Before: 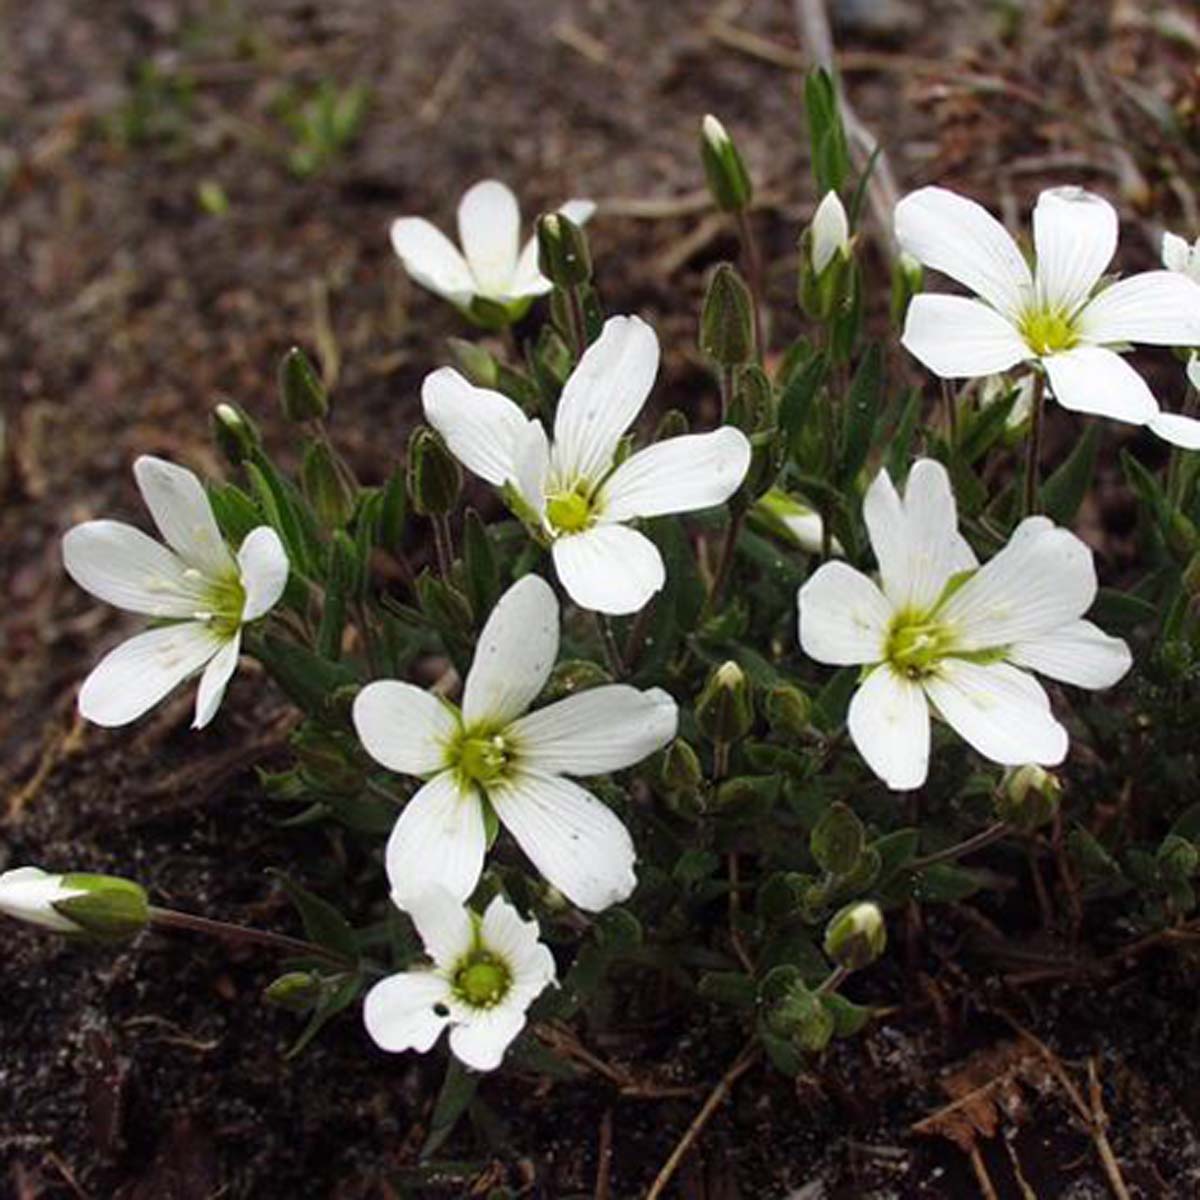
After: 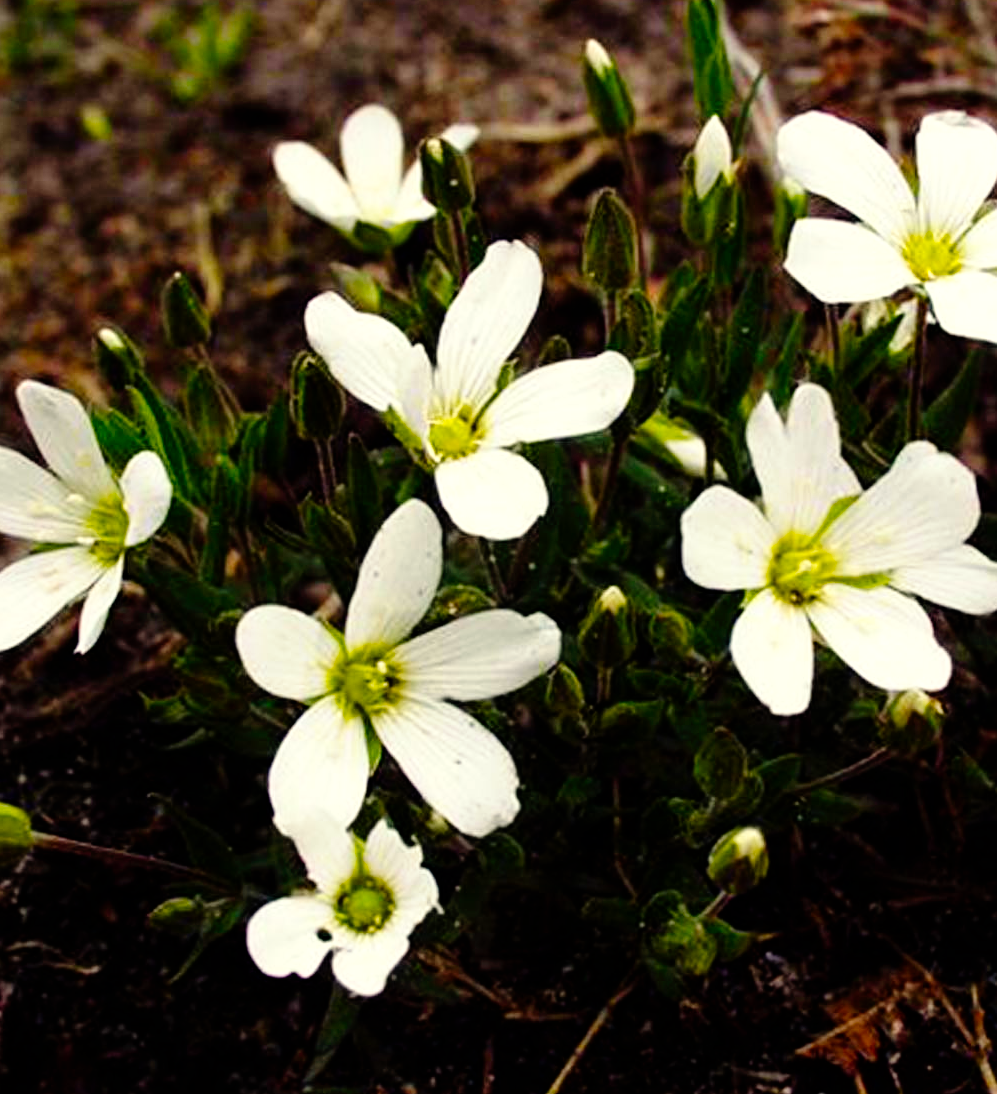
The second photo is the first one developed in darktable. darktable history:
color balance rgb: highlights gain › chroma 2.065%, highlights gain › hue 44.42°, perceptual saturation grading › global saturation 9.84%, global vibrance 30.041%, contrast 9.94%
tone curve: curves: ch0 [(0, 0) (0.003, 0) (0.011, 0.001) (0.025, 0.003) (0.044, 0.005) (0.069, 0.012) (0.1, 0.023) (0.136, 0.039) (0.177, 0.088) (0.224, 0.15) (0.277, 0.239) (0.335, 0.334) (0.399, 0.43) (0.468, 0.526) (0.543, 0.621) (0.623, 0.711) (0.709, 0.791) (0.801, 0.87) (0.898, 0.949) (1, 1)], preserve colors none
color correction: highlights a* -4.49, highlights b* 7.25
crop: left 9.782%, top 6.313%, right 7.113%, bottom 2.484%
